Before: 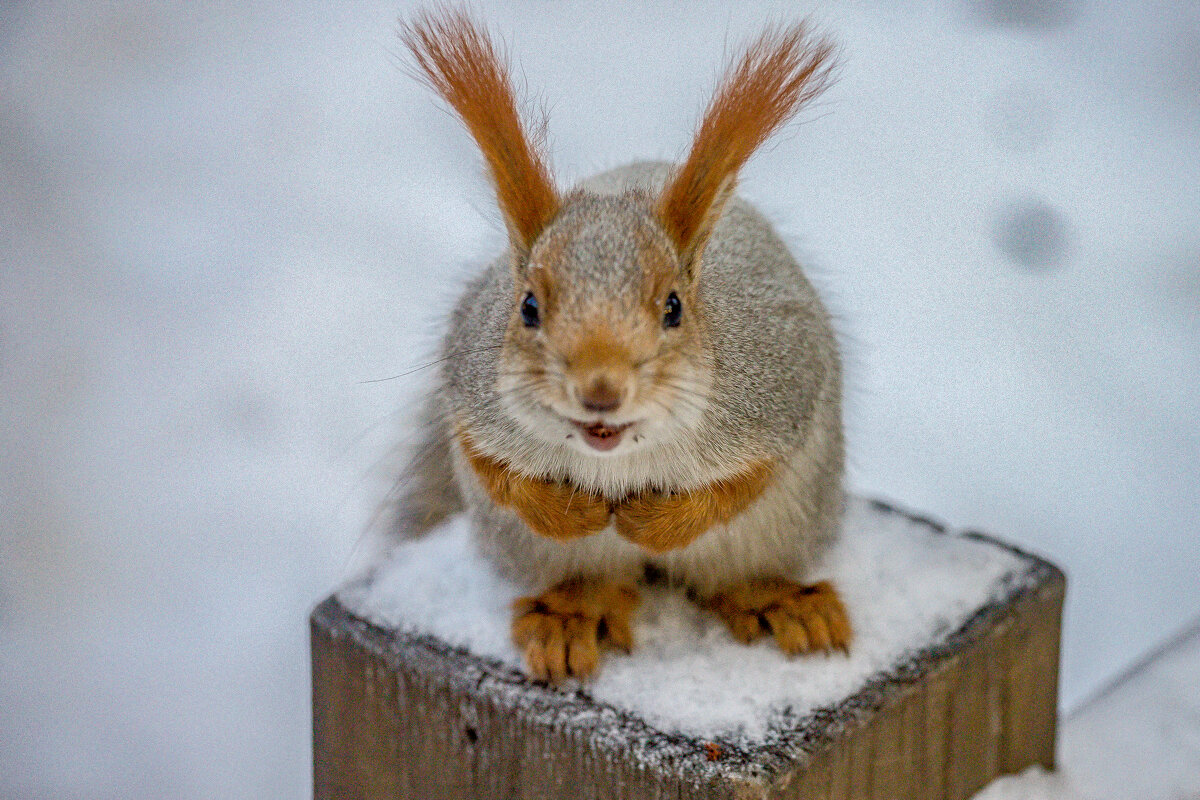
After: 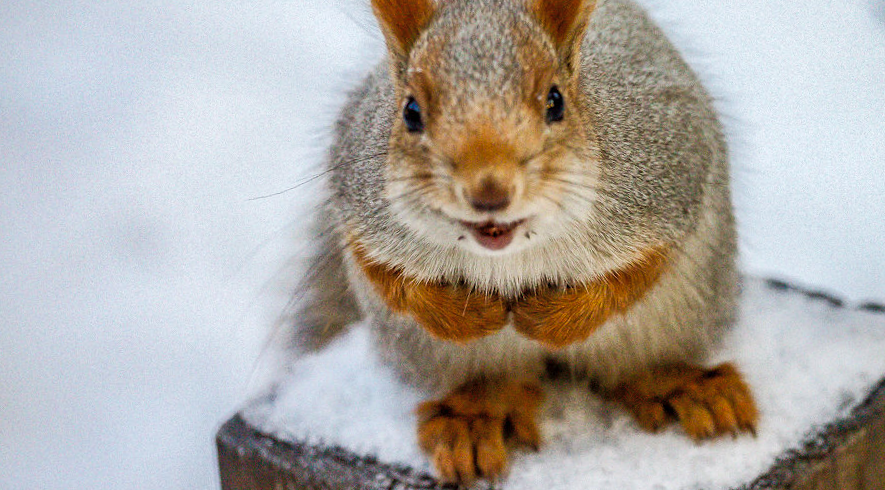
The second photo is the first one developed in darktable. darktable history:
tone curve: curves: ch0 [(0, 0) (0.003, 0.003) (0.011, 0.012) (0.025, 0.024) (0.044, 0.039) (0.069, 0.052) (0.1, 0.072) (0.136, 0.097) (0.177, 0.128) (0.224, 0.168) (0.277, 0.217) (0.335, 0.276) (0.399, 0.345) (0.468, 0.429) (0.543, 0.524) (0.623, 0.628) (0.709, 0.732) (0.801, 0.829) (0.898, 0.919) (1, 1)], preserve colors none
rotate and perspective: rotation -4.25°, automatic cropping off
exposure: exposure 0.2 EV, compensate highlight preservation false
crop: left 11.123%, top 27.61%, right 18.3%, bottom 17.034%
